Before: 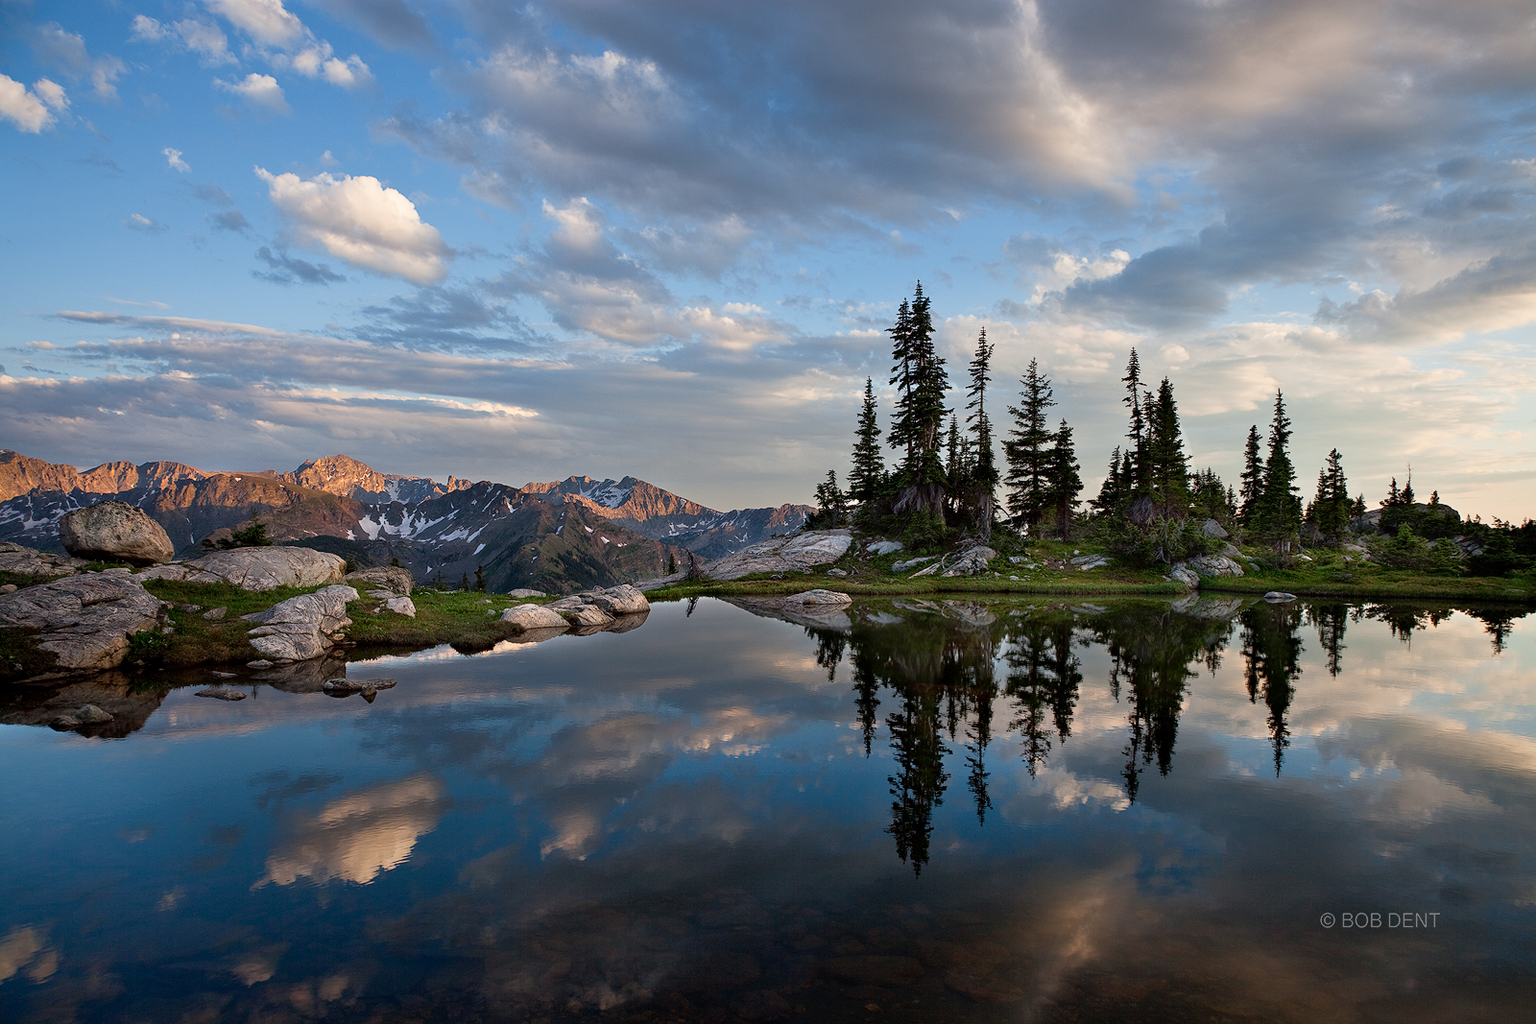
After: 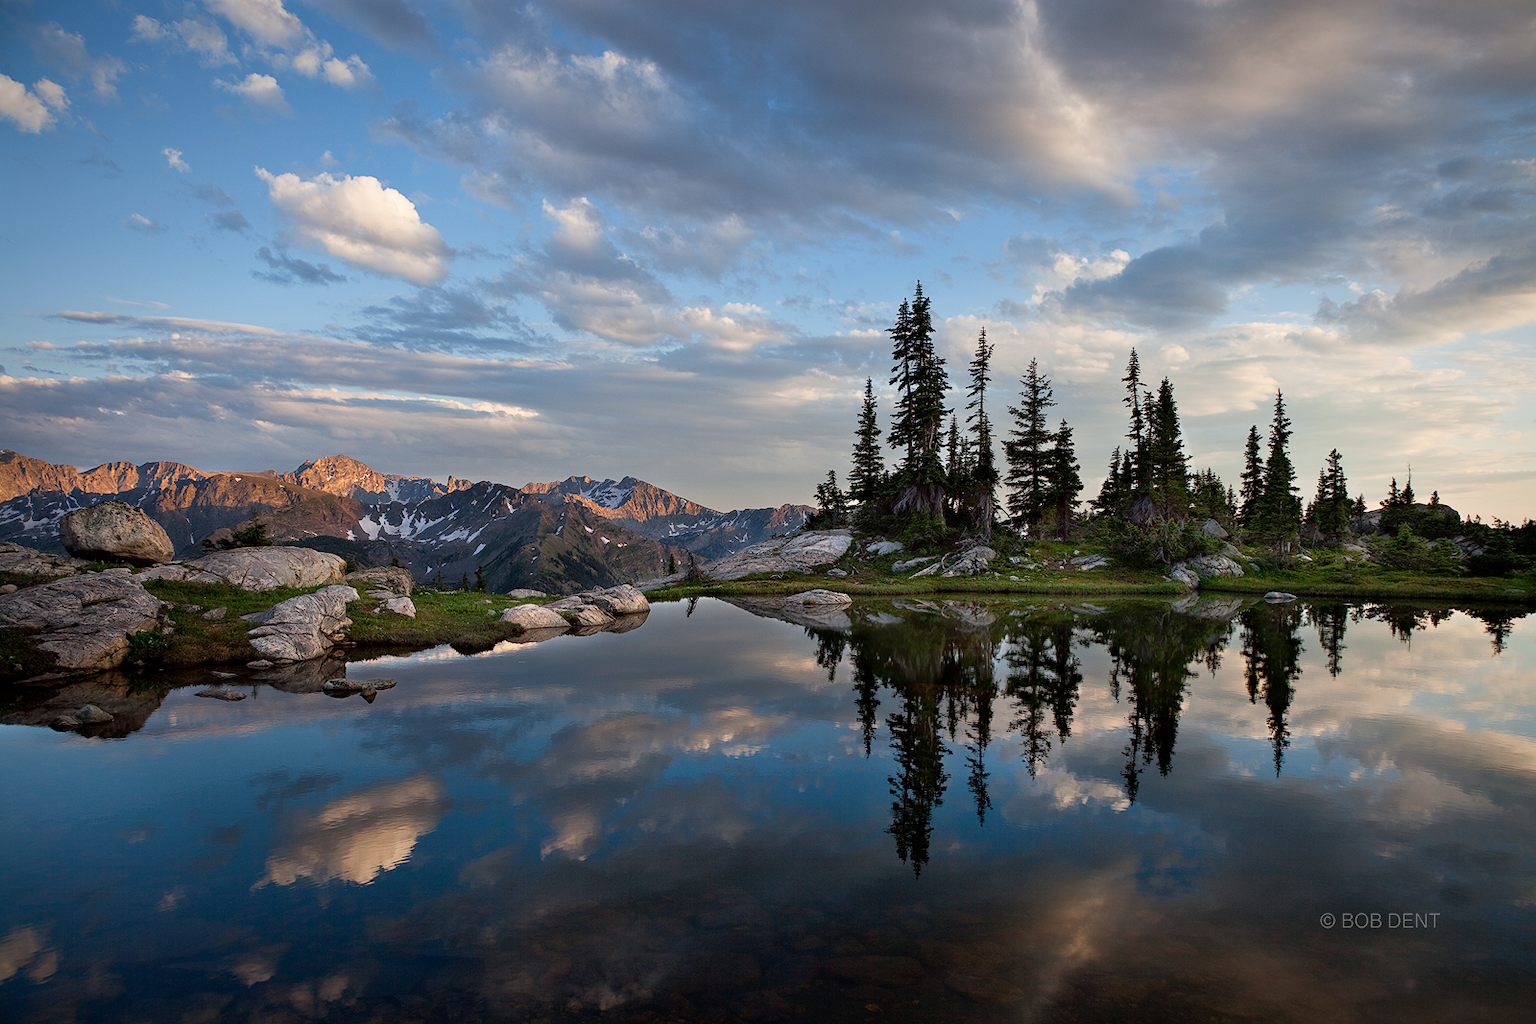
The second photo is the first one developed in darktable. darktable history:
vignetting: fall-off radius 98.99%, brightness -0.584, saturation -0.124, width/height ratio 1.336
